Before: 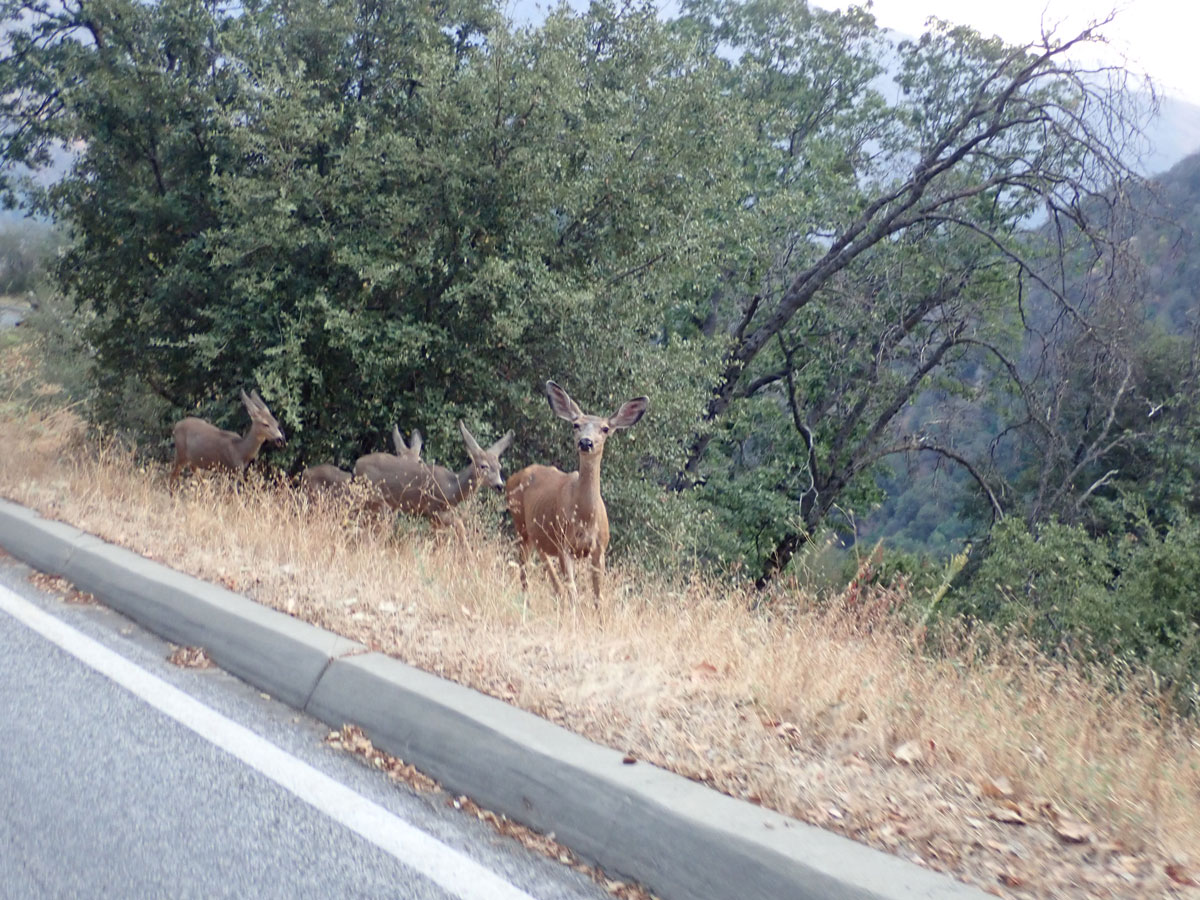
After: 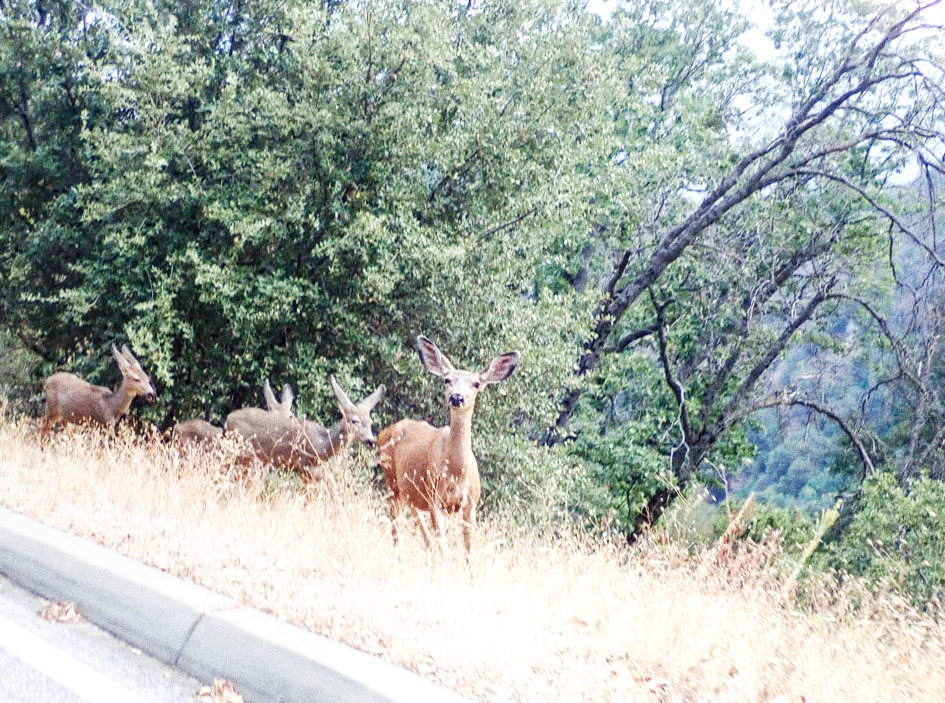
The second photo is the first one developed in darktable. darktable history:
crop and rotate: left 10.77%, top 5.1%, right 10.41%, bottom 16.76%
base curve: curves: ch0 [(0, 0) (0.007, 0.004) (0.027, 0.03) (0.046, 0.07) (0.207, 0.54) (0.442, 0.872) (0.673, 0.972) (1, 1)], preserve colors none
grain: coarseness 0.09 ISO, strength 40%
local contrast: on, module defaults
contrast equalizer: octaves 7, y [[0.6 ×6], [0.55 ×6], [0 ×6], [0 ×6], [0 ×6]], mix -0.3
